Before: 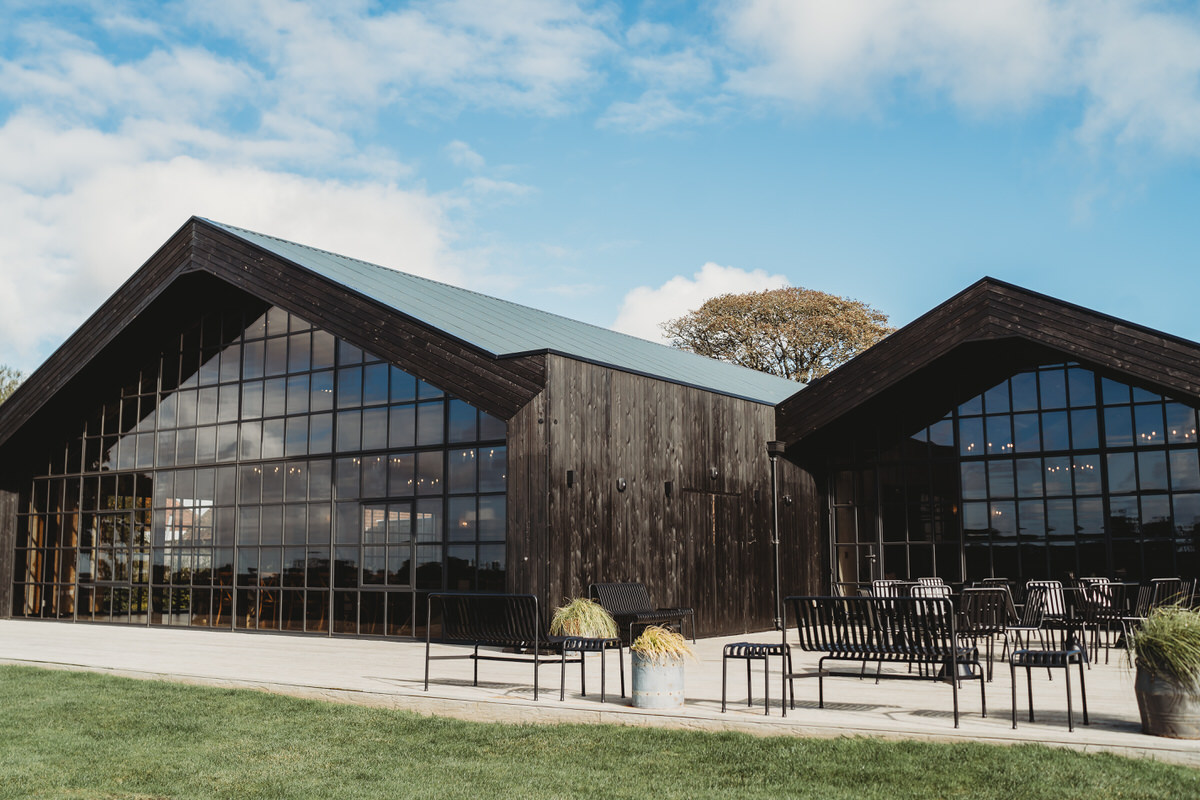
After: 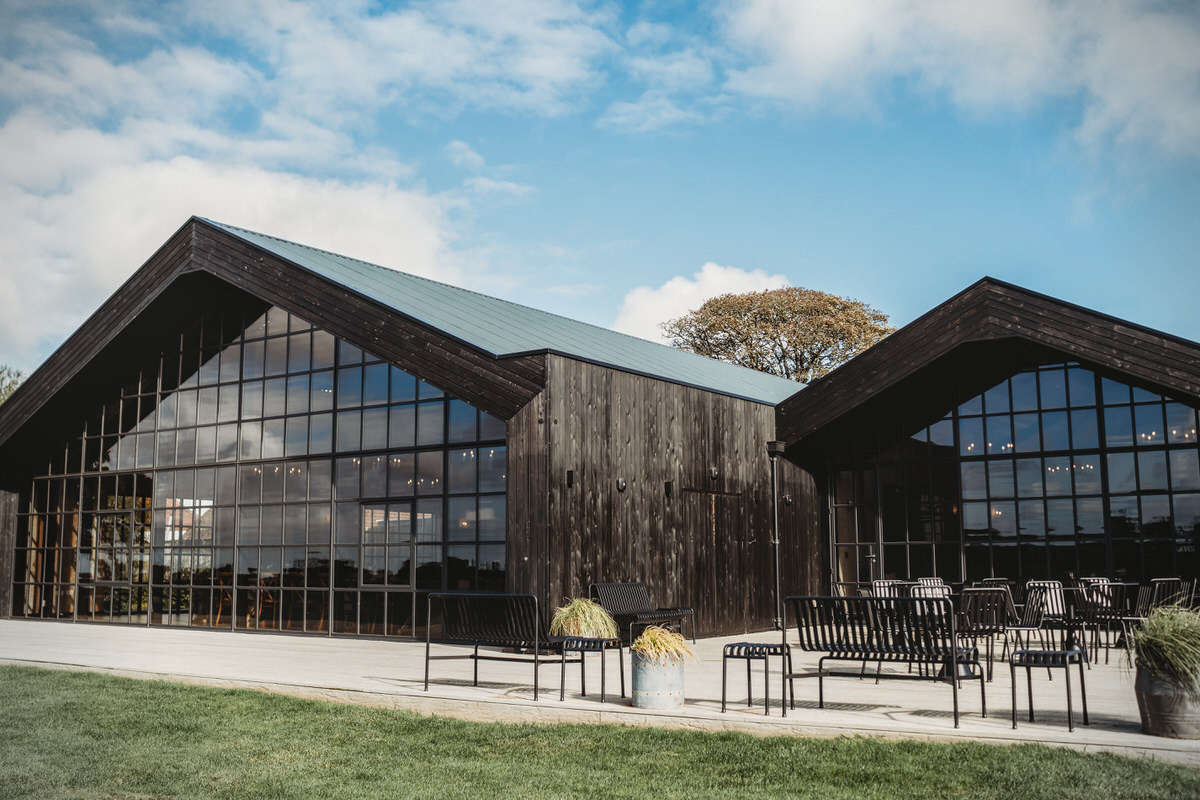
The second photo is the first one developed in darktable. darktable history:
tone equalizer: on, module defaults
local contrast: on, module defaults
vignetting: fall-off start 88.73%, fall-off radius 44.18%, width/height ratio 1.164
